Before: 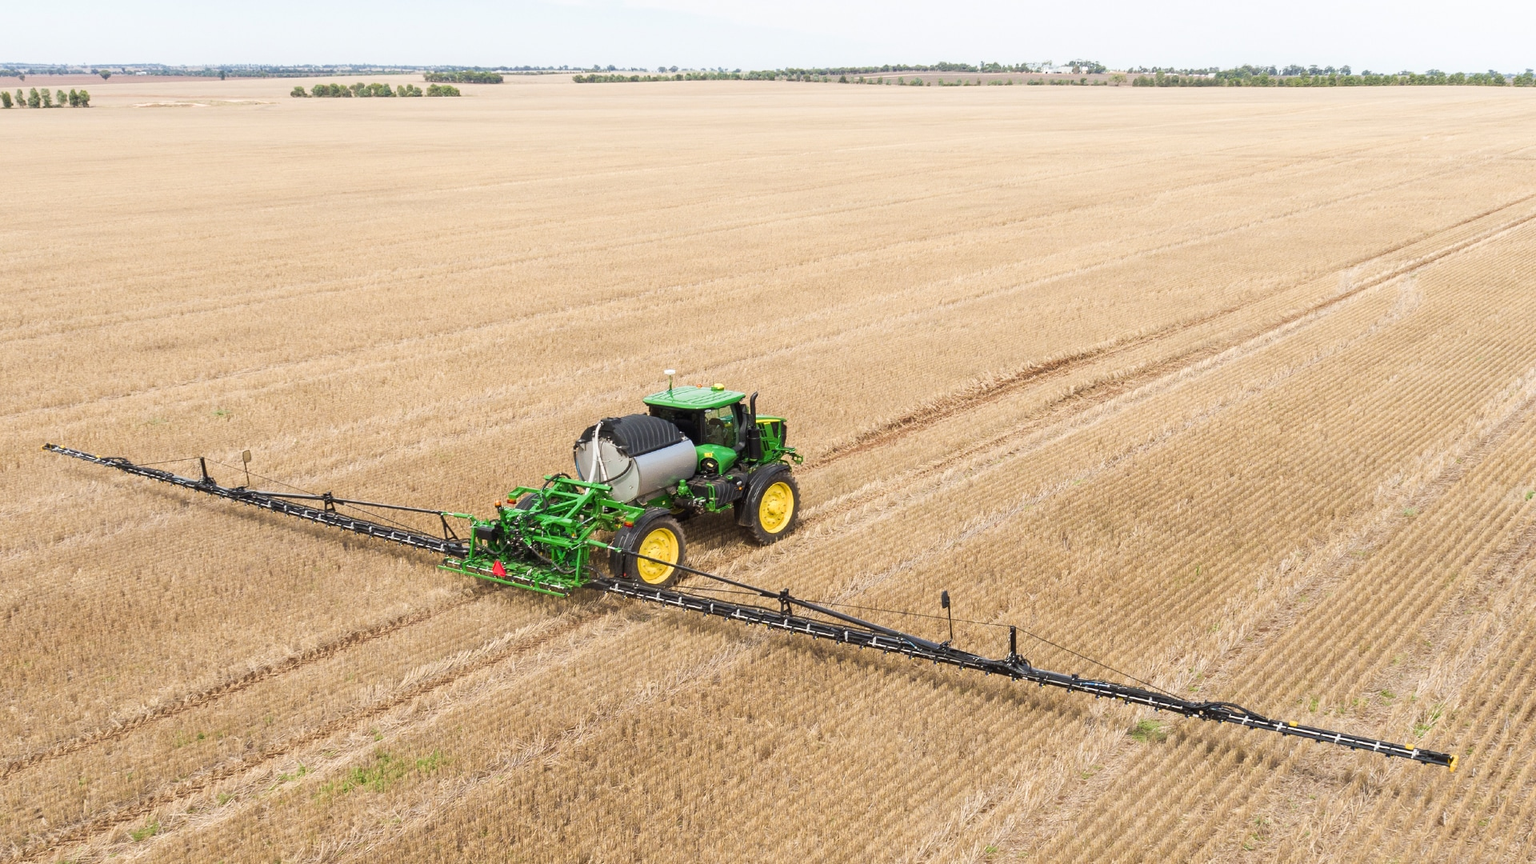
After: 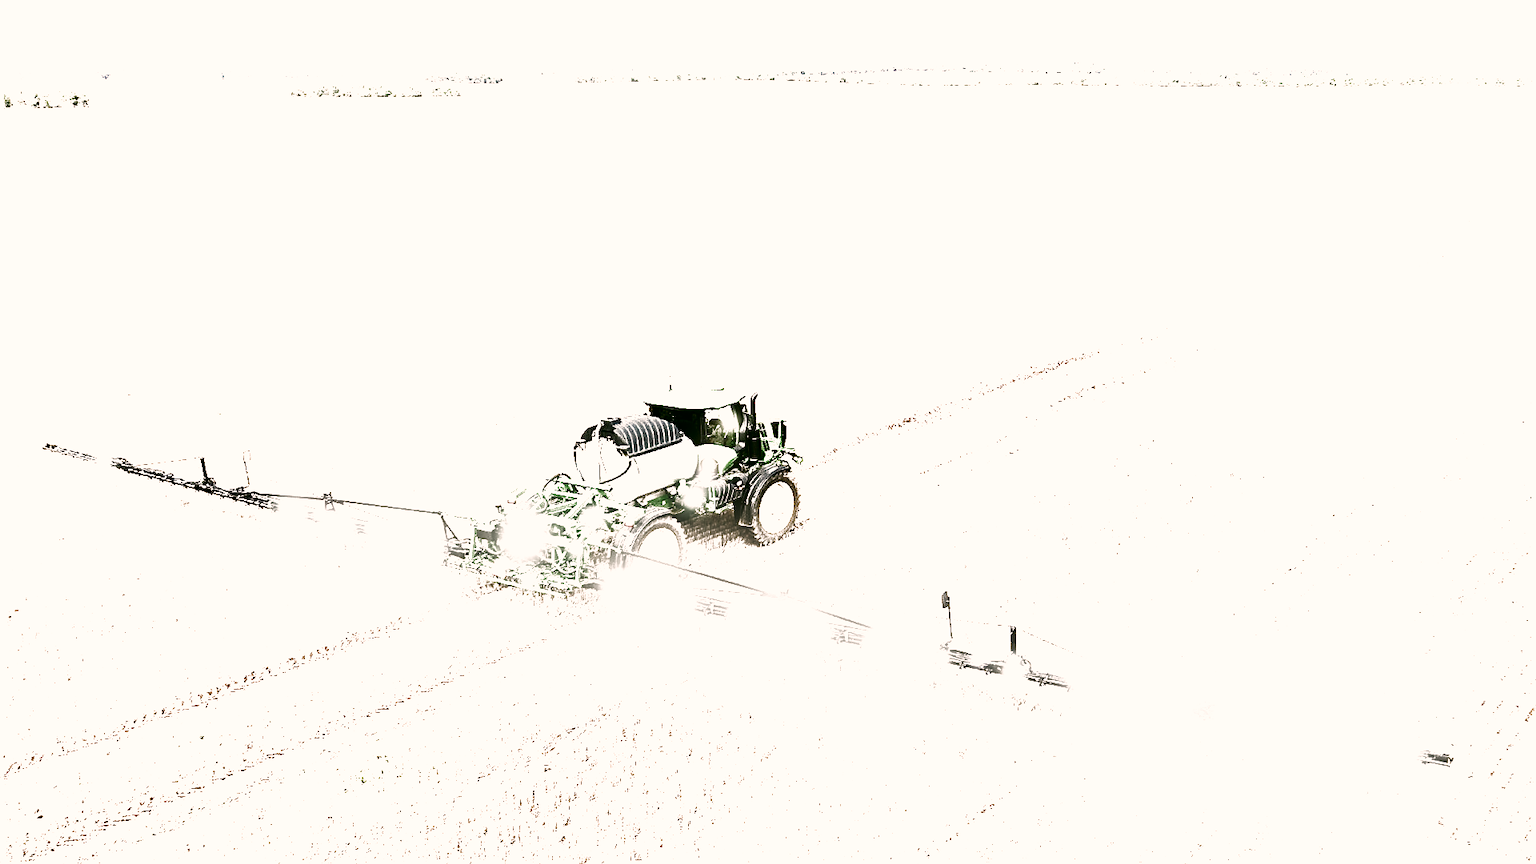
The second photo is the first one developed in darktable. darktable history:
contrast brightness saturation: contrast 0.09, brightness -0.57, saturation 0.174
color balance rgb: linear chroma grading › shadows -2.535%, linear chroma grading › highlights -14.093%, linear chroma grading › global chroma -9.589%, linear chroma grading › mid-tones -9.982%, perceptual saturation grading › global saturation 25.753%, perceptual brilliance grading › global brilliance 34.327%, perceptual brilliance grading › highlights 50.532%, perceptual brilliance grading › mid-tones 59.369%, perceptual brilliance grading › shadows 34.642%
filmic rgb: black relative exposure -3.62 EV, white relative exposure 2.12 EV, threshold 3 EV, hardness 3.63, color science v4 (2020), iterations of high-quality reconstruction 0, enable highlight reconstruction true
color correction: highlights a* 4.31, highlights b* 4.93, shadows a* -6.77, shadows b* 4.95
sharpen: on, module defaults
